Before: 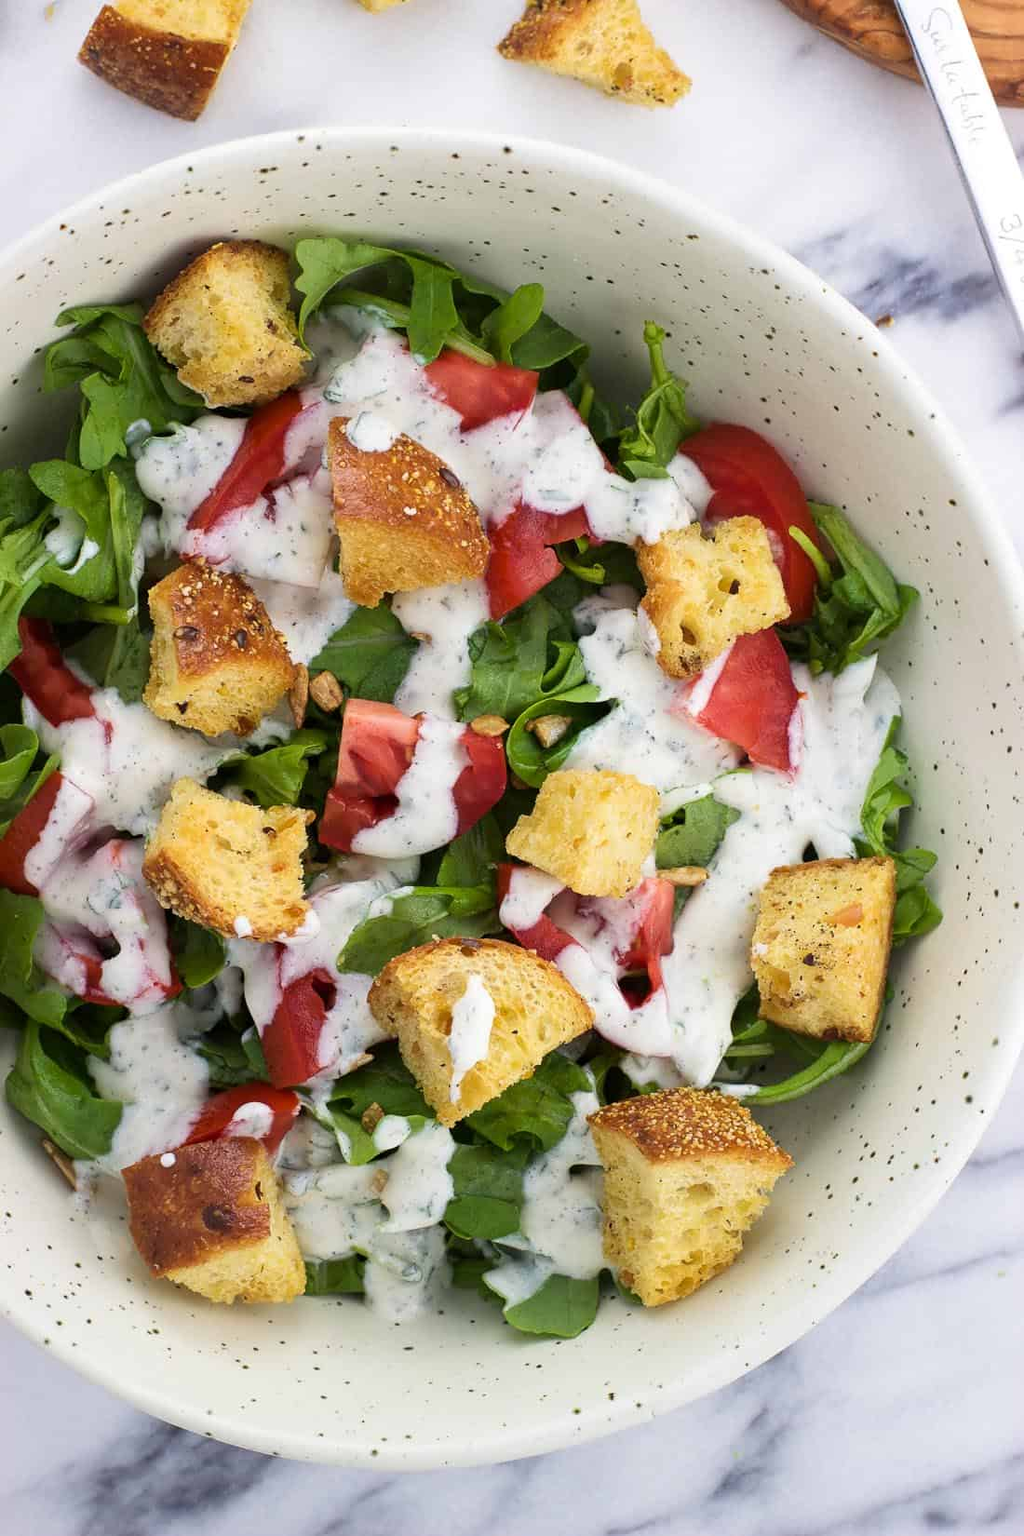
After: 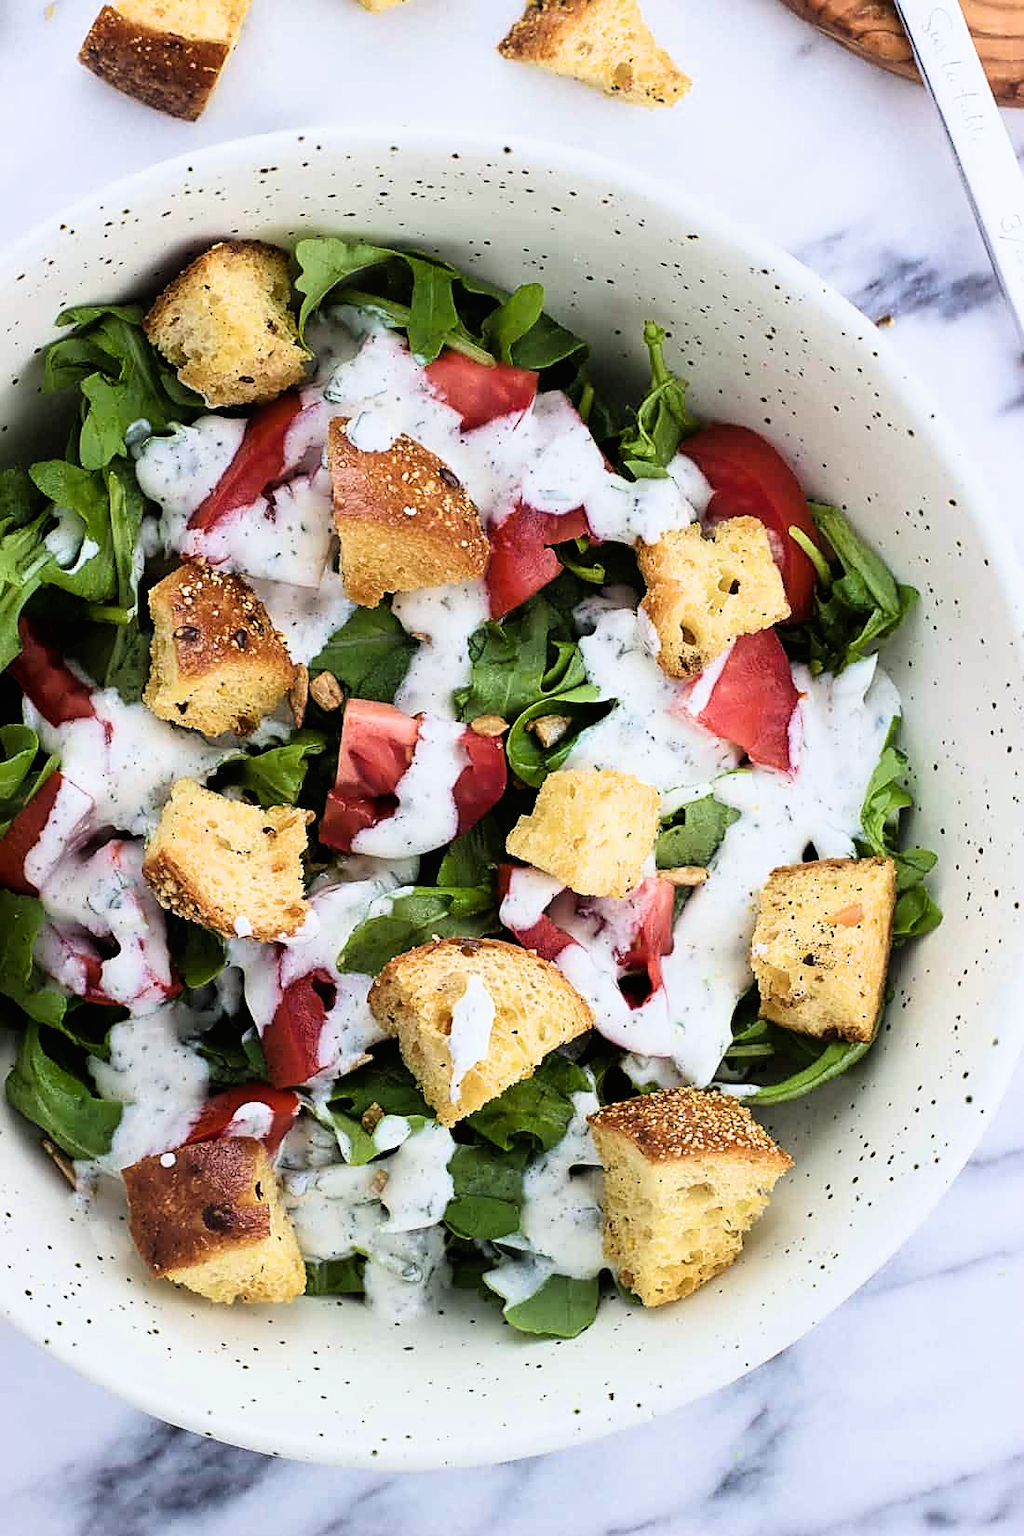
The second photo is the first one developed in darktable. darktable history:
filmic rgb: black relative exposure -6.38 EV, white relative exposure 2.43 EV, threshold 2.98 EV, target white luminance 99.966%, hardness 5.28, latitude 0.479%, contrast 1.418, highlights saturation mix 1.71%, enable highlight reconstruction true
sharpen: on, module defaults
color calibration: output R [0.999, 0.026, -0.11, 0], output G [-0.019, 1.037, -0.099, 0], output B [0.022, -0.023, 0.902, 0], illuminant as shot in camera, x 0.358, y 0.373, temperature 4628.91 K, clip negative RGB from gamut false
local contrast: mode bilateral grid, contrast 100, coarseness 100, detail 90%, midtone range 0.2
